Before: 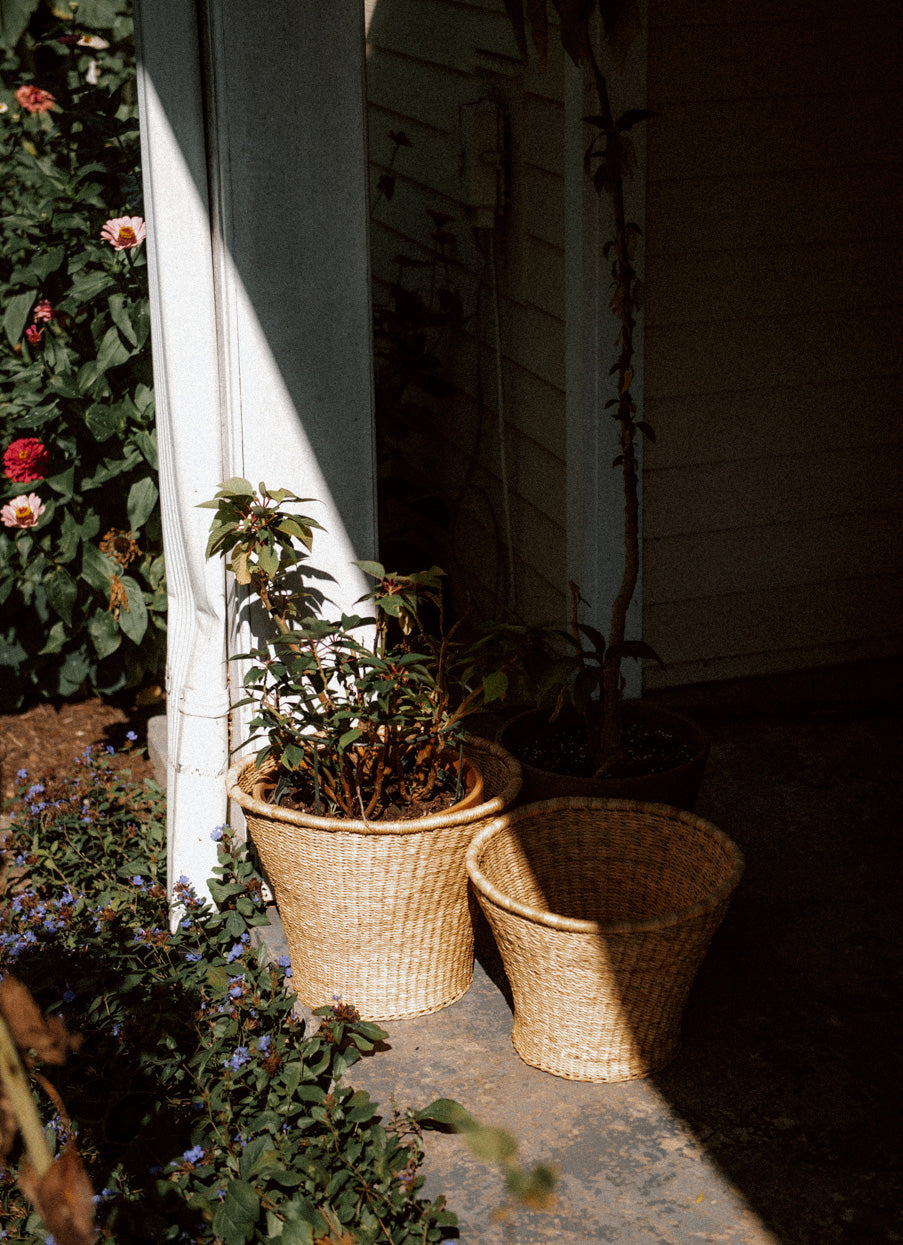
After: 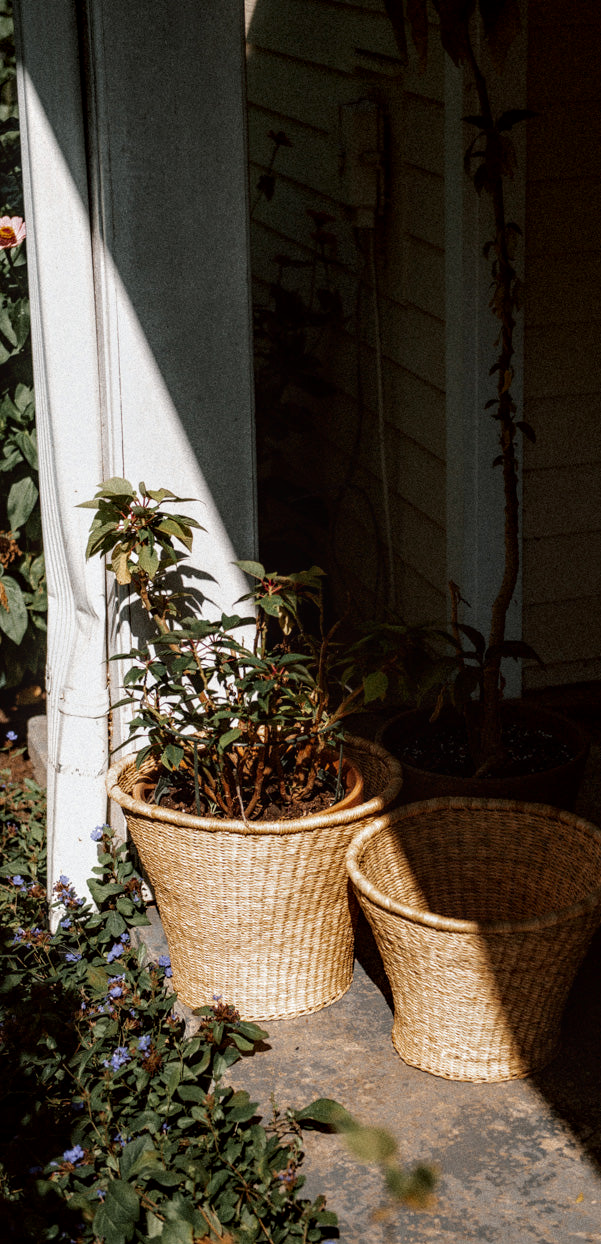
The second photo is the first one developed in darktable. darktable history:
local contrast: on, module defaults
crop and rotate: left 13.347%, right 19.998%
shadows and highlights: shadows -29.64, highlights 30.22
